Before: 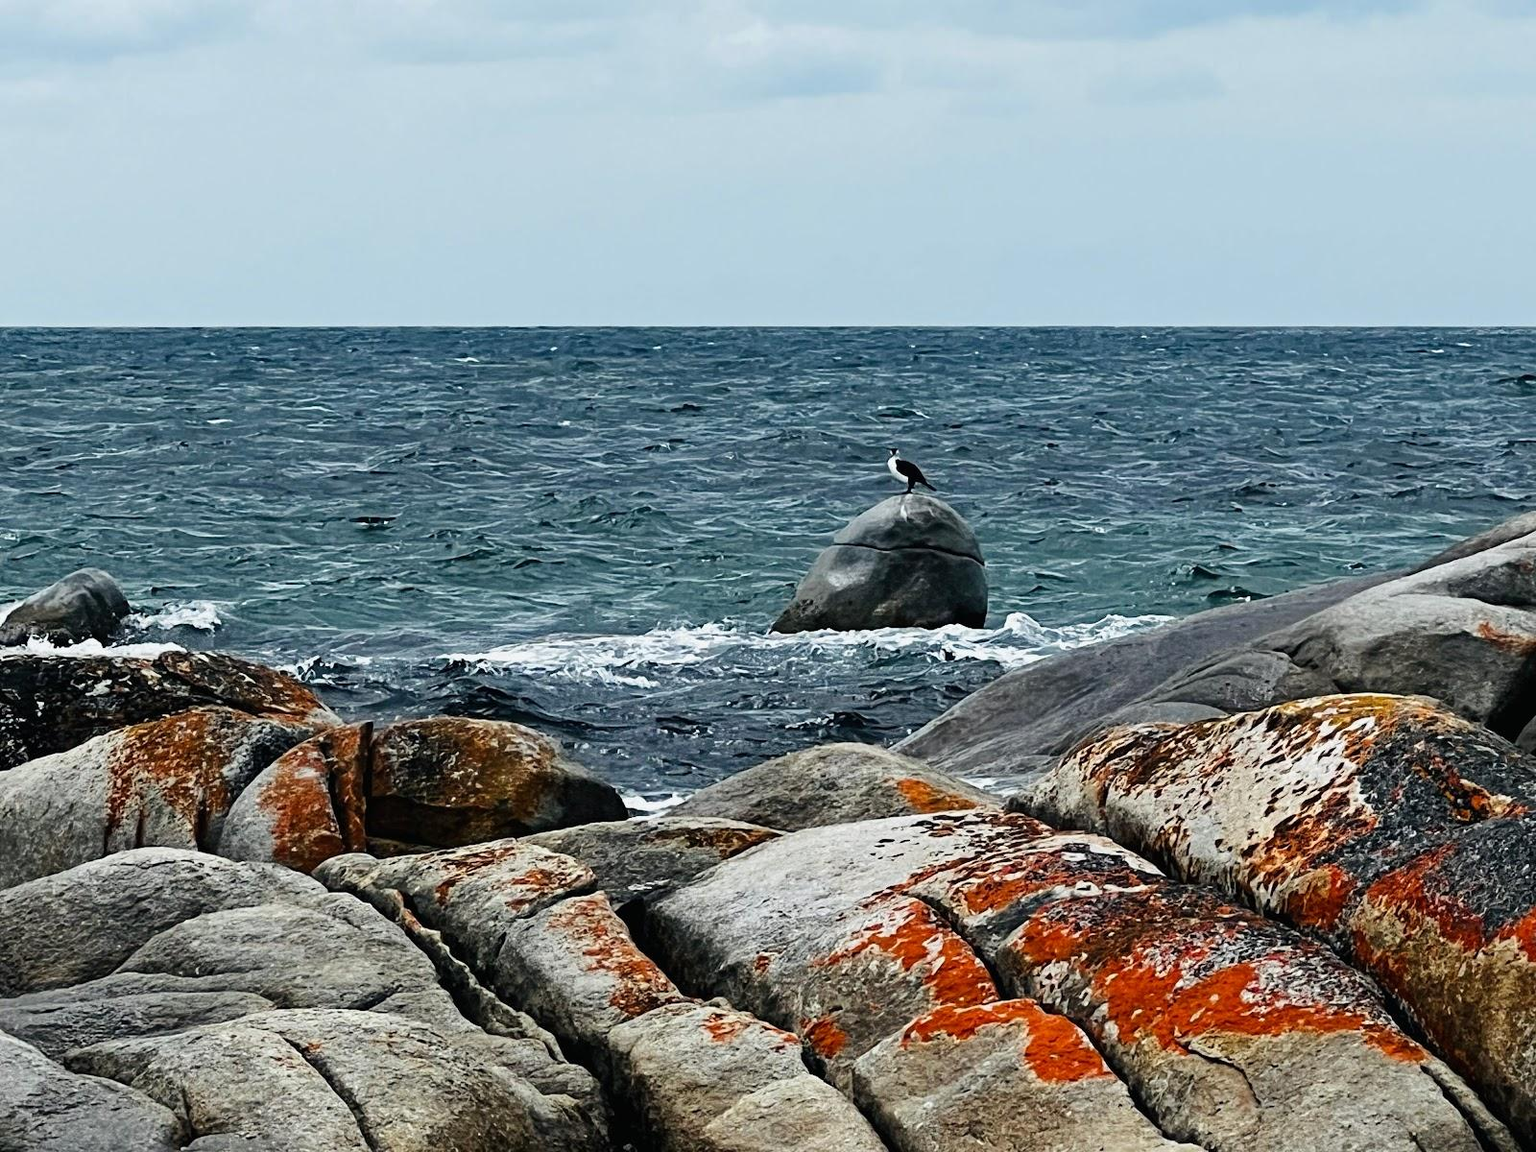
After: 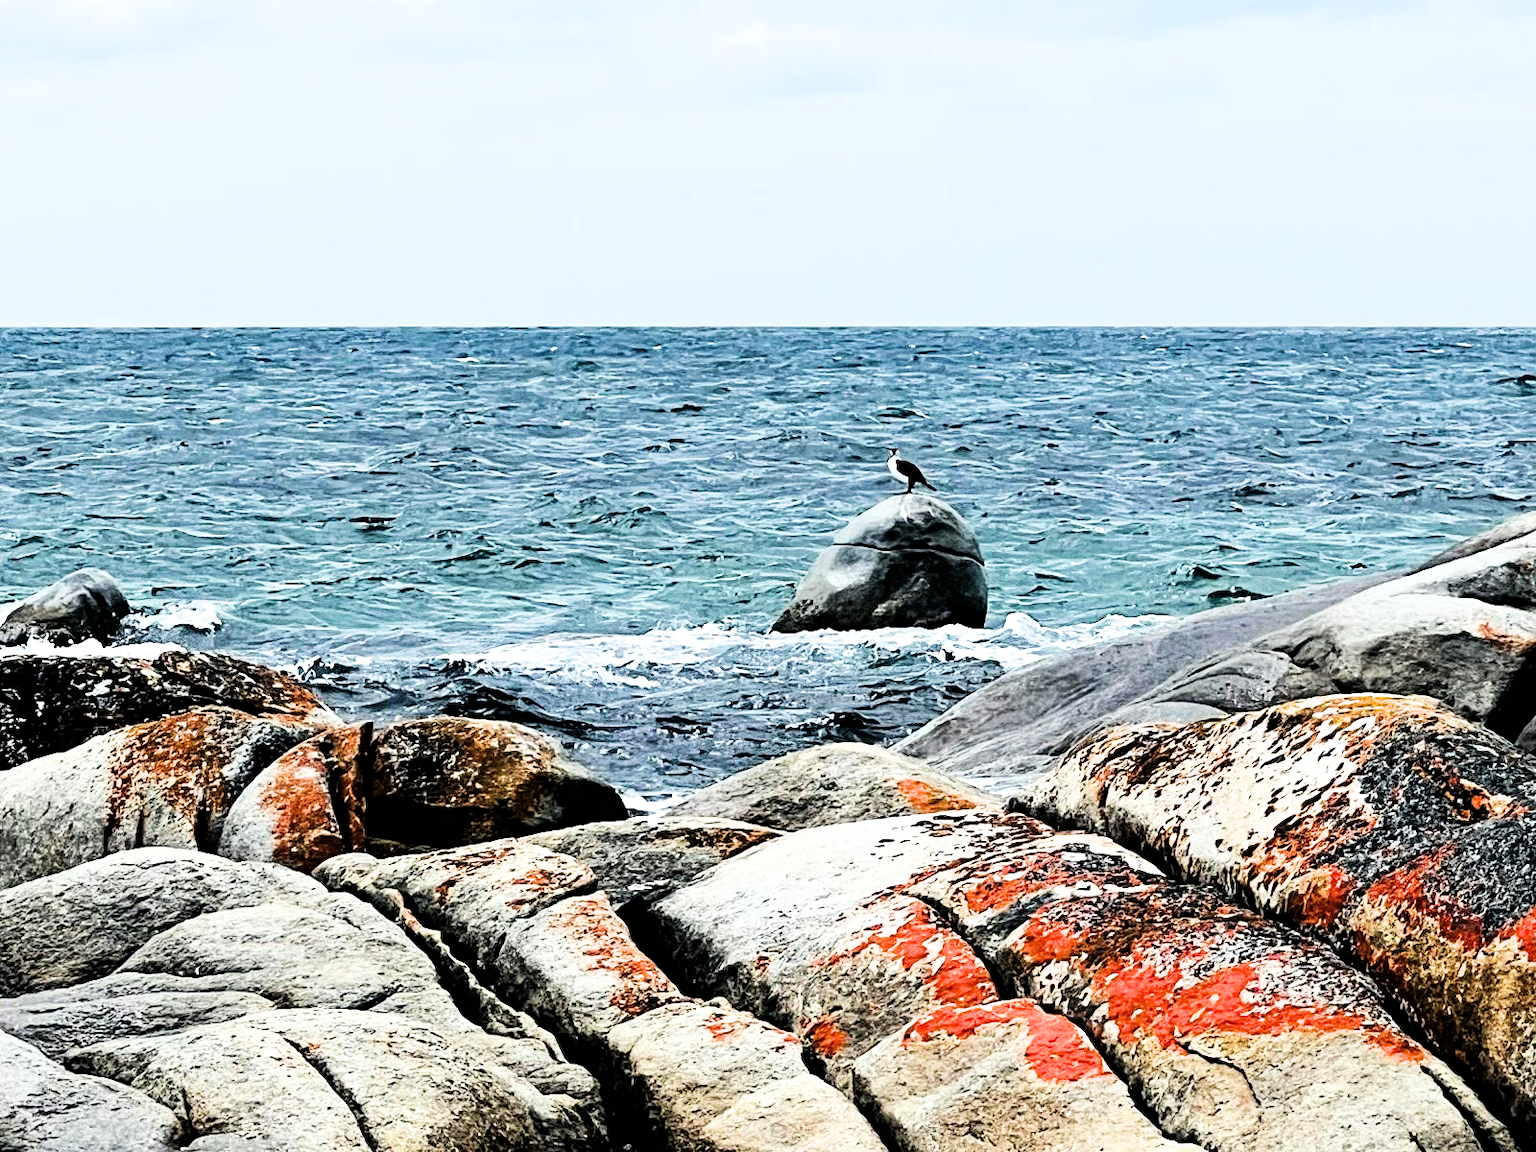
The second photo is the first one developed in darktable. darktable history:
tone equalizer: -8 EV -0.75 EV, -7 EV -0.7 EV, -6 EV -0.6 EV, -5 EV -0.4 EV, -3 EV 0.4 EV, -2 EV 0.6 EV, -1 EV 0.7 EV, +0 EV 0.75 EV, edges refinement/feathering 500, mask exposure compensation -1.57 EV, preserve details no
filmic rgb: black relative exposure -5 EV, hardness 2.88, contrast 1.2
exposure: black level correction 0, exposure 1.2 EV, compensate exposure bias true, compensate highlight preservation false
